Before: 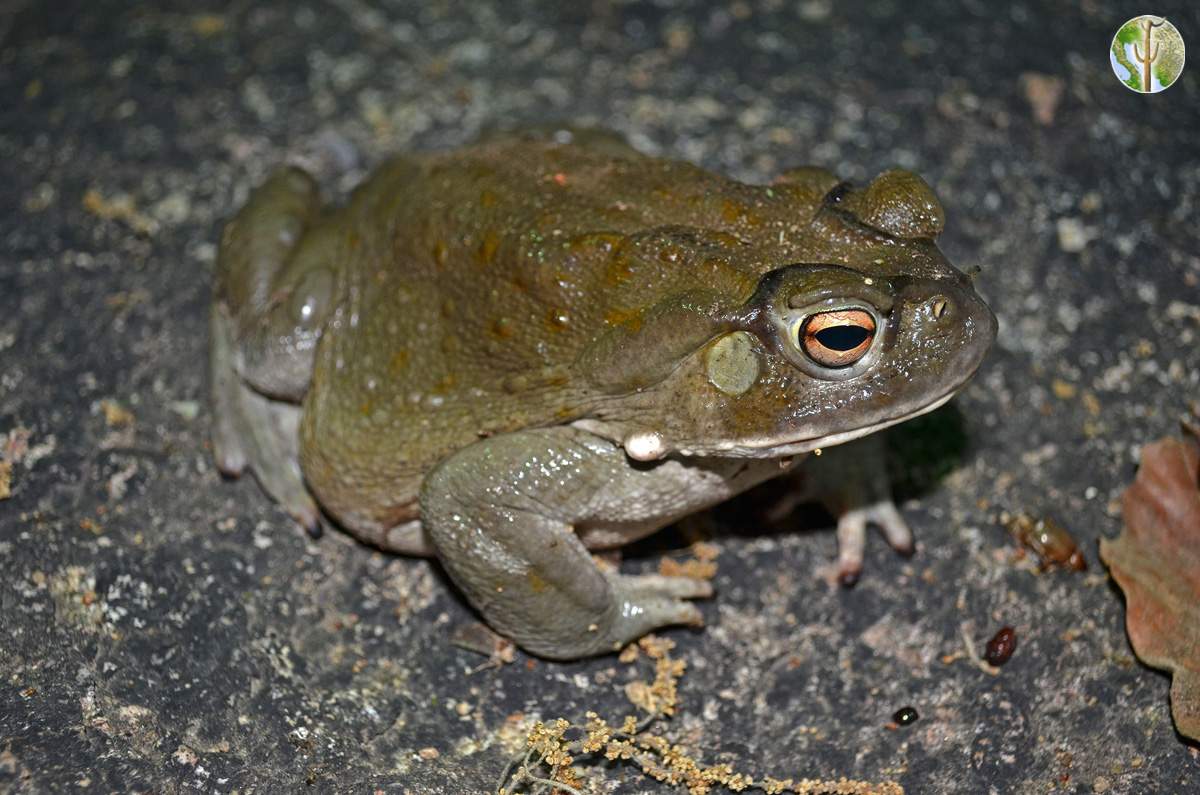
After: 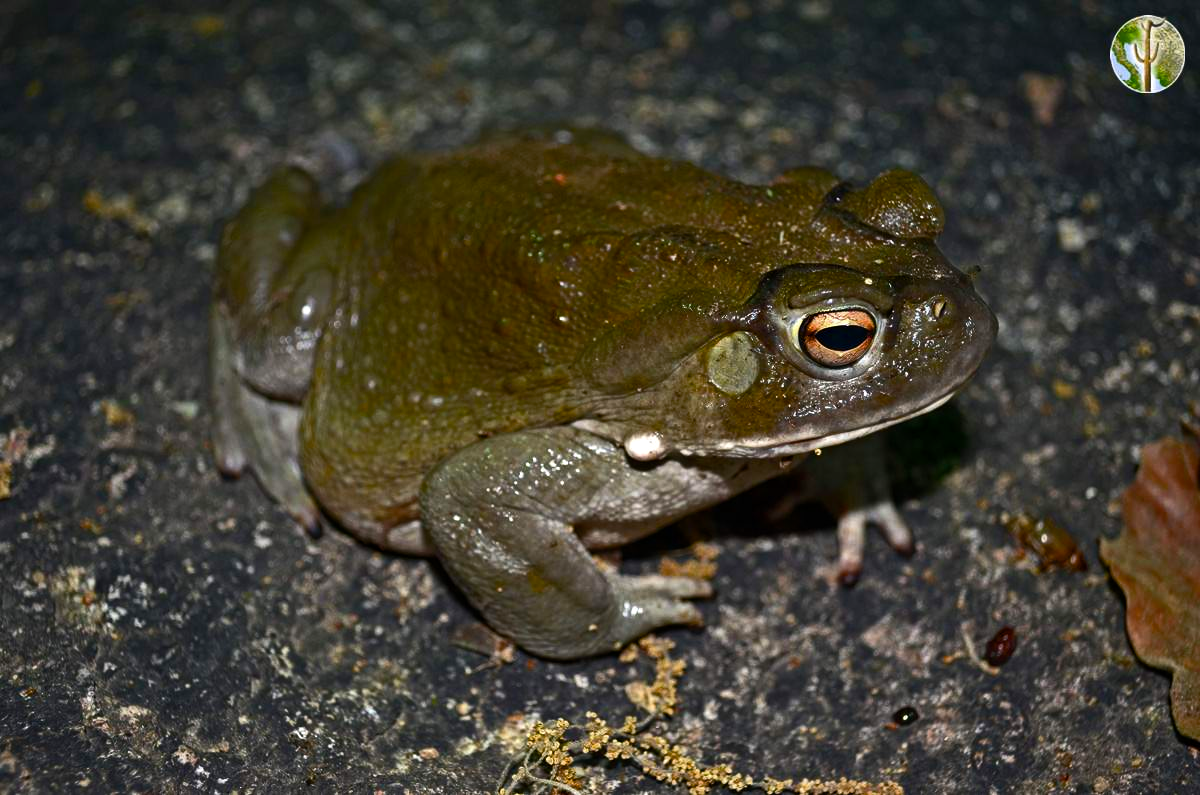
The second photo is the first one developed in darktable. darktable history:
color balance rgb: highlights gain › chroma 0.208%, highlights gain › hue 332.45°, perceptual saturation grading › global saturation 20%, perceptual saturation grading › highlights -14.298%, perceptual saturation grading › shadows 49.611%, perceptual brilliance grading › highlights 4.017%, perceptual brilliance grading › mid-tones -17.085%, perceptual brilliance grading › shadows -40.991%, global vibrance 20%
